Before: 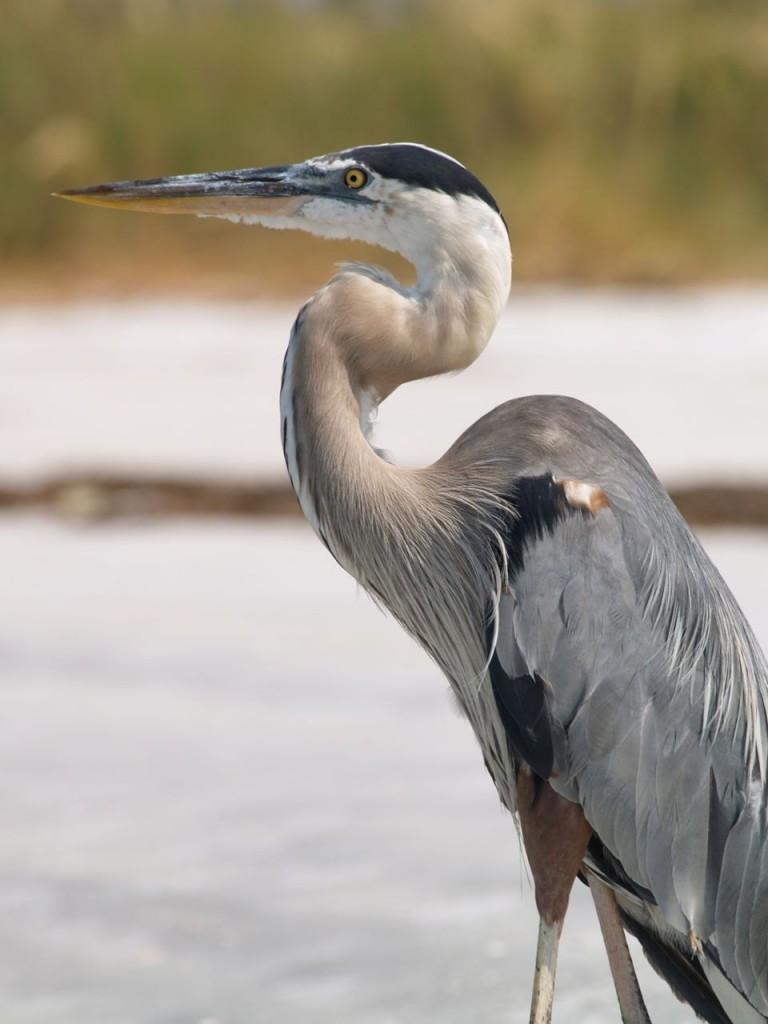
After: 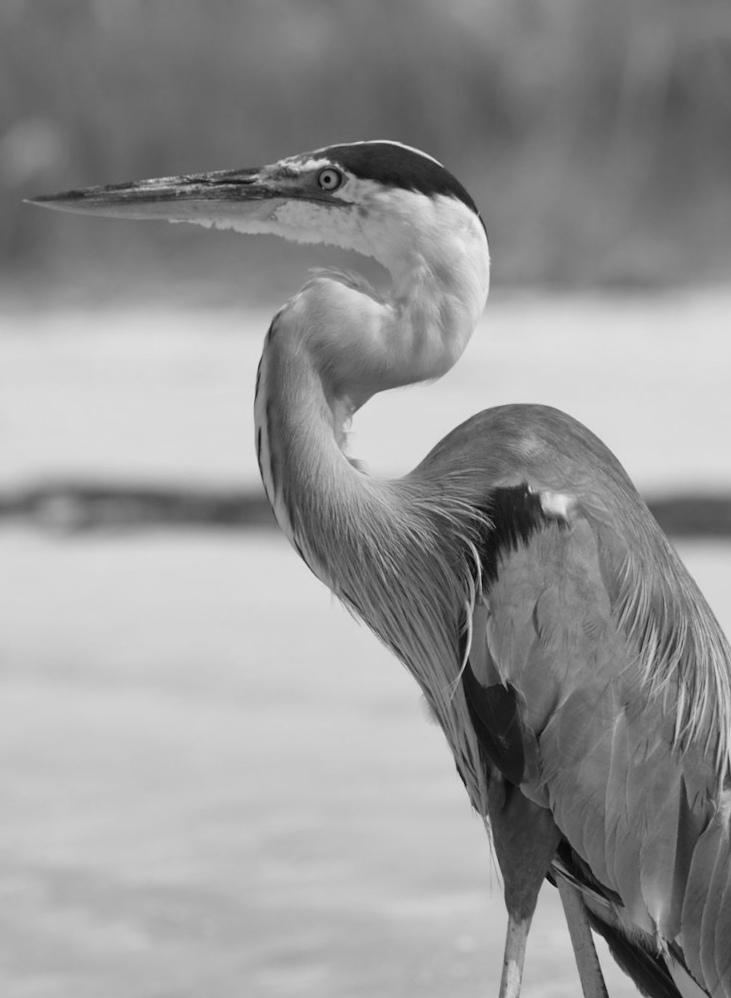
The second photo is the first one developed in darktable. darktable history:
rotate and perspective: rotation 0.074°, lens shift (vertical) 0.096, lens shift (horizontal) -0.041, crop left 0.043, crop right 0.952, crop top 0.024, crop bottom 0.979
monochrome: a 30.25, b 92.03
